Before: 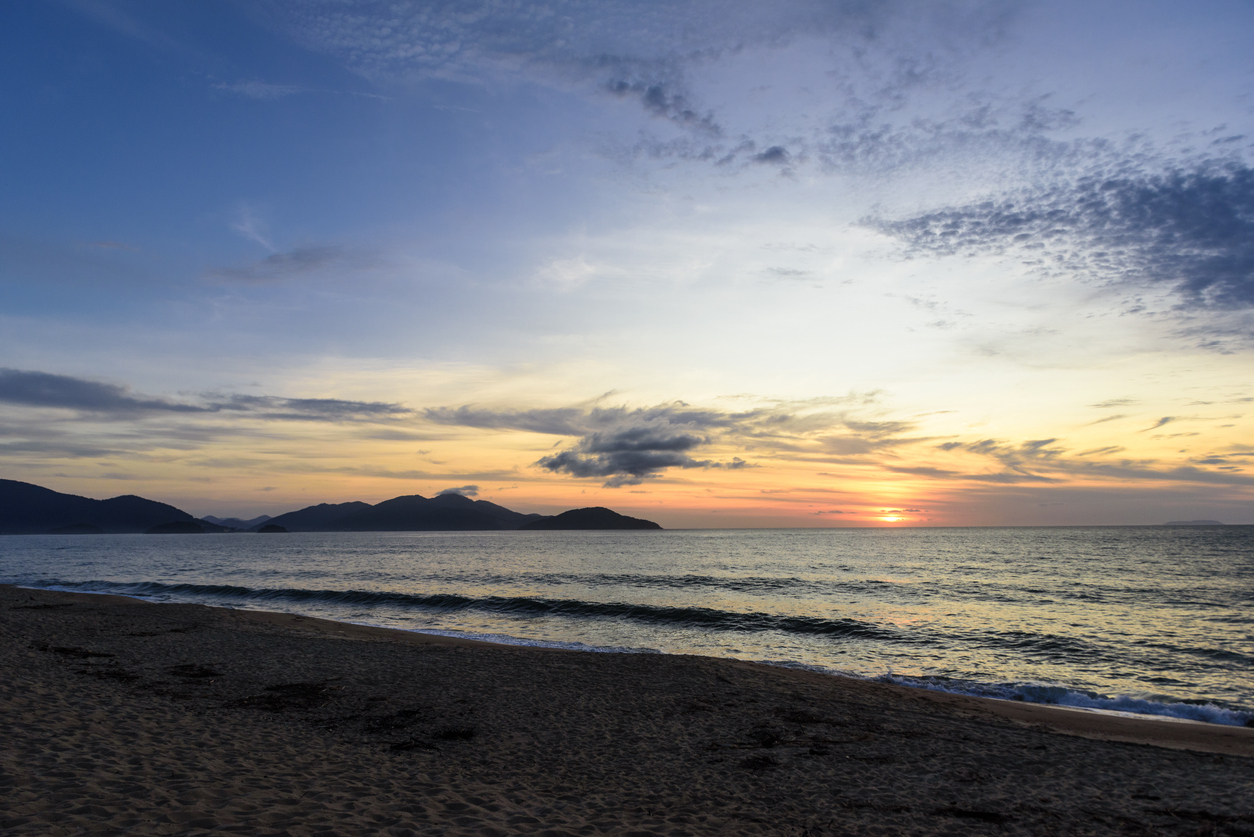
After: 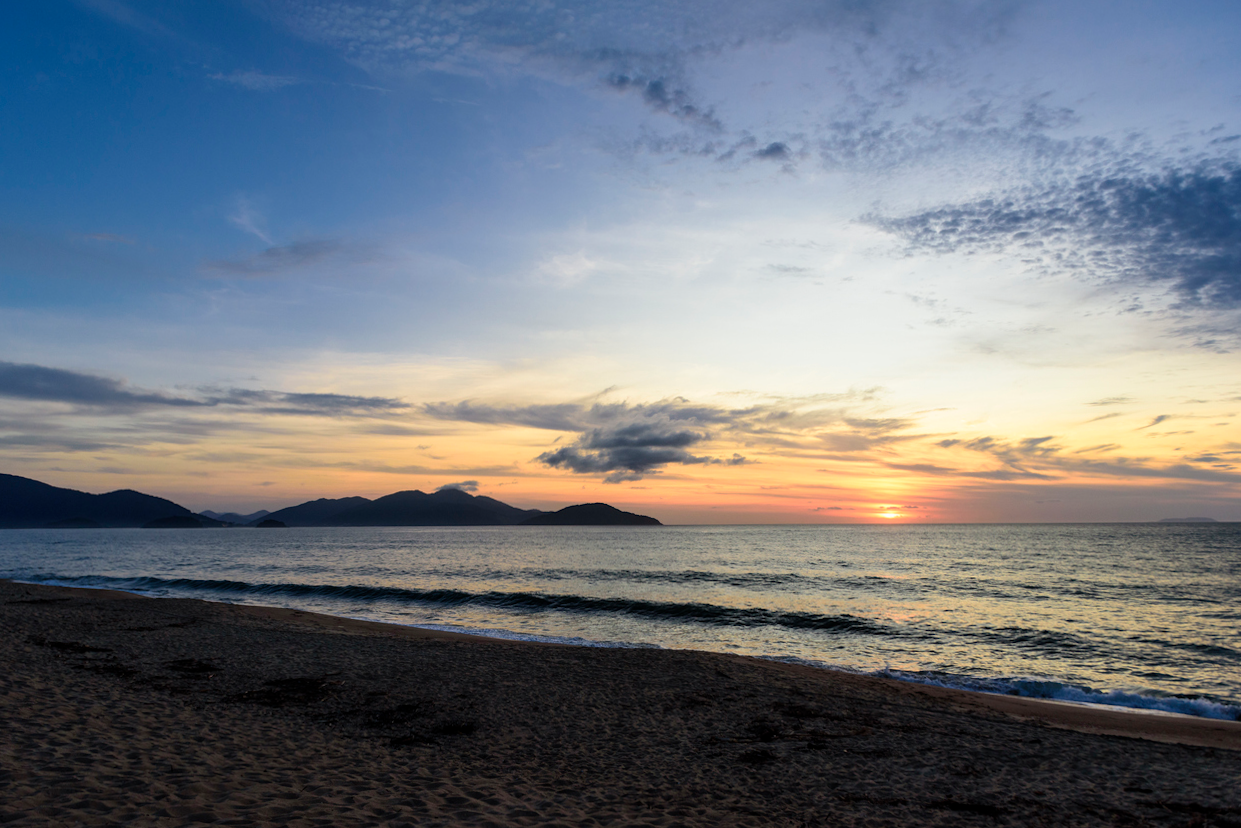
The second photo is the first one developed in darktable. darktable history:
rotate and perspective: rotation 0.174°, lens shift (vertical) 0.013, lens shift (horizontal) 0.019, shear 0.001, automatic cropping original format, crop left 0.007, crop right 0.991, crop top 0.016, crop bottom 0.997
exposure: exposure -0.01 EV, compensate highlight preservation false
